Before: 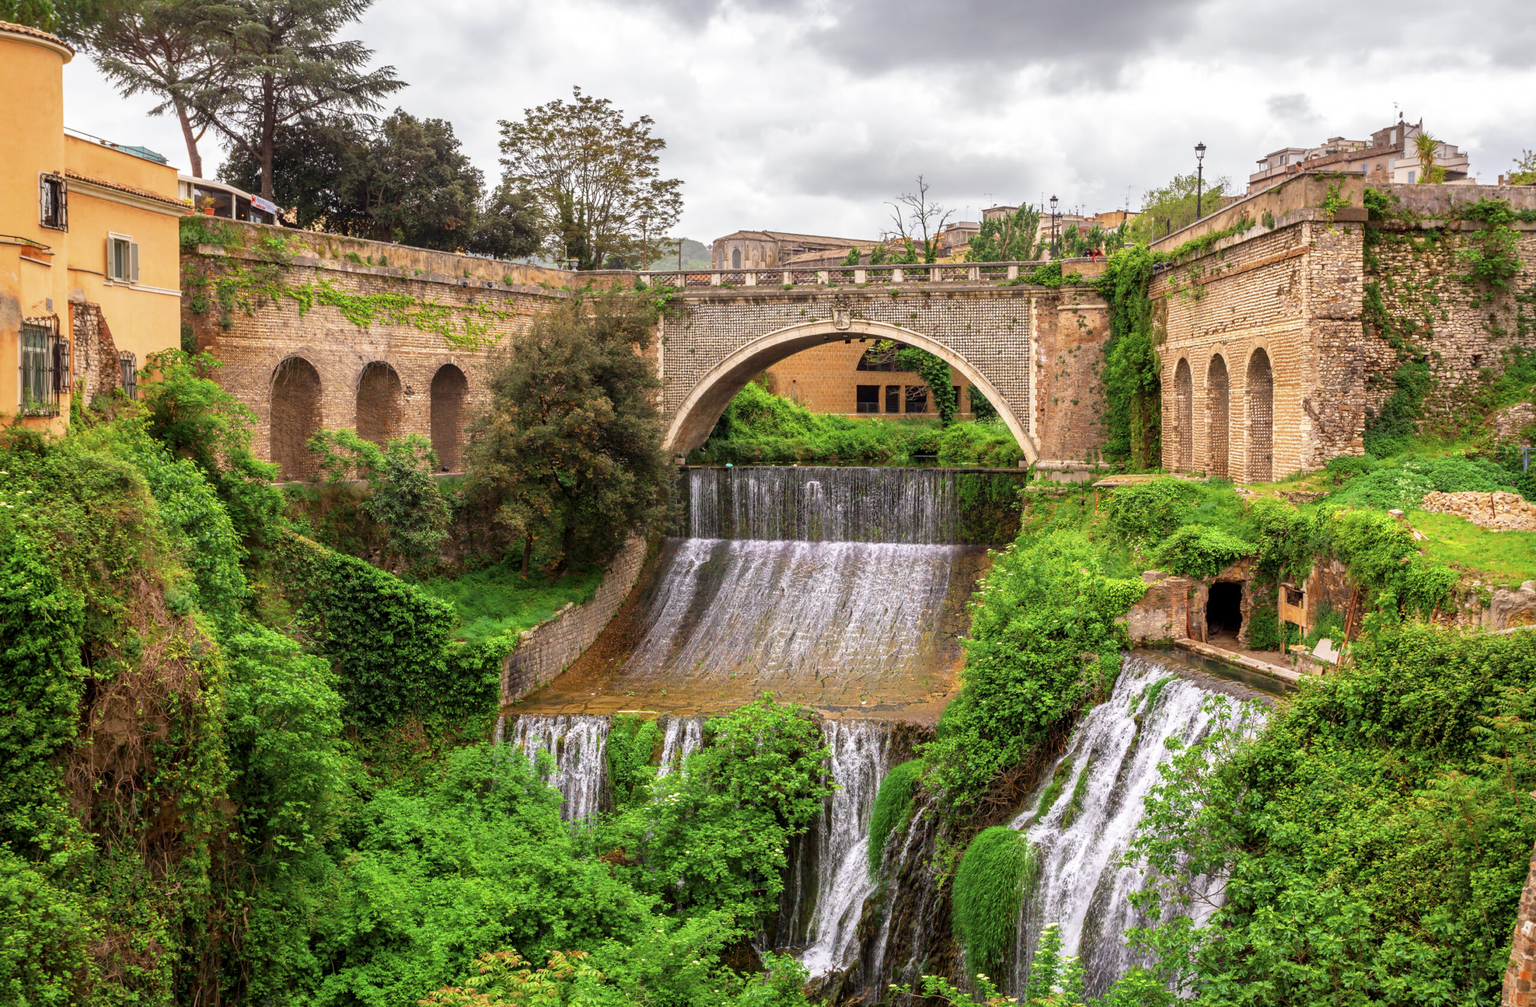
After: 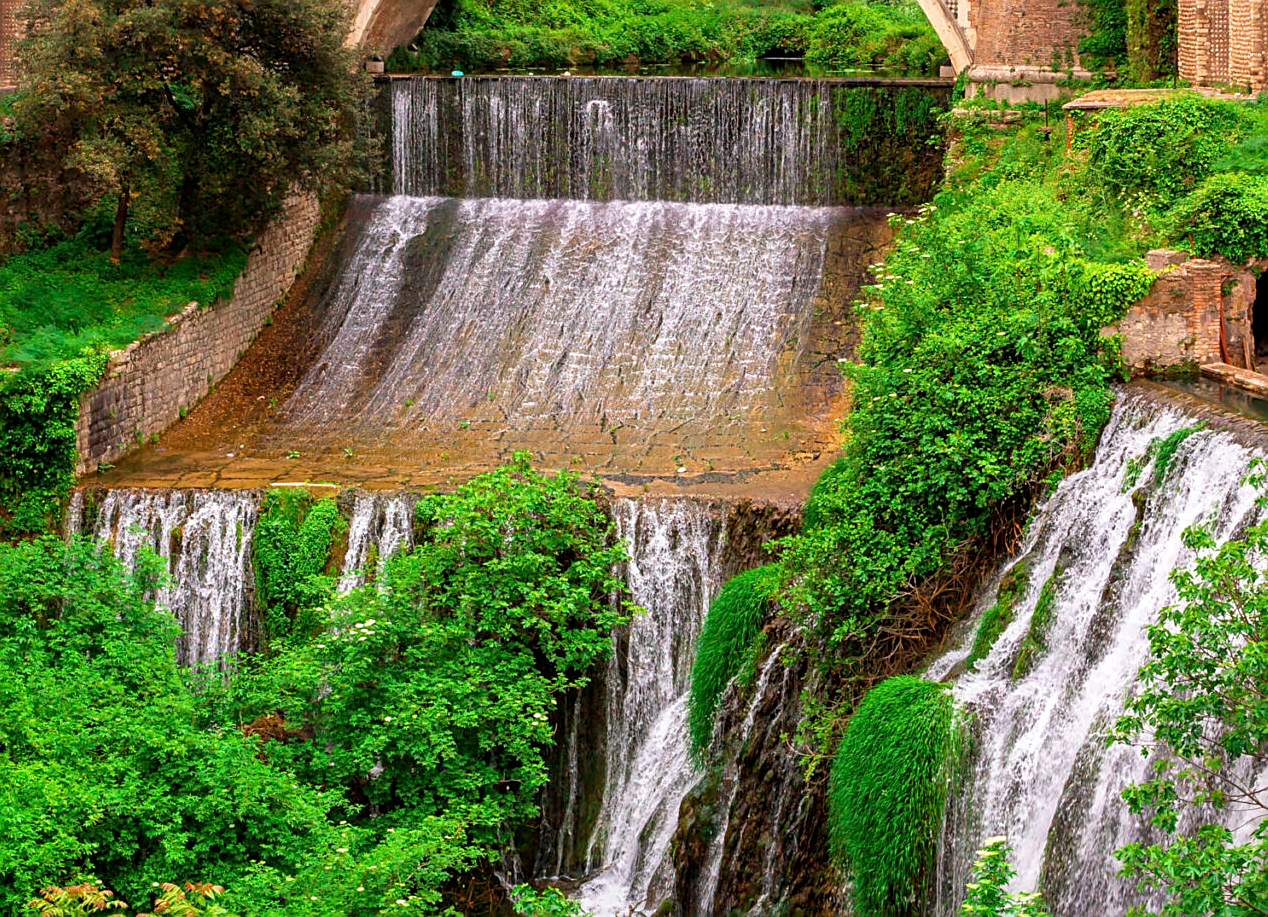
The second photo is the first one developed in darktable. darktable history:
sharpen: on, module defaults
crop: left 29.626%, top 41.823%, right 20.807%, bottom 3.504%
tone equalizer: edges refinement/feathering 500, mask exposure compensation -1.57 EV, preserve details no
